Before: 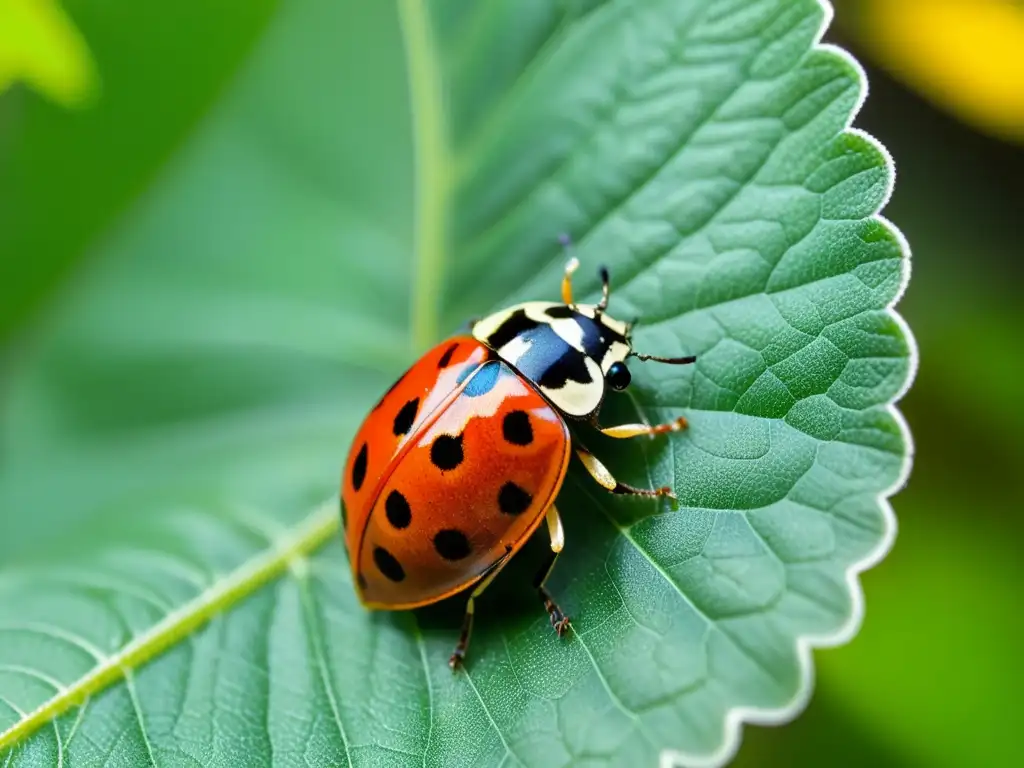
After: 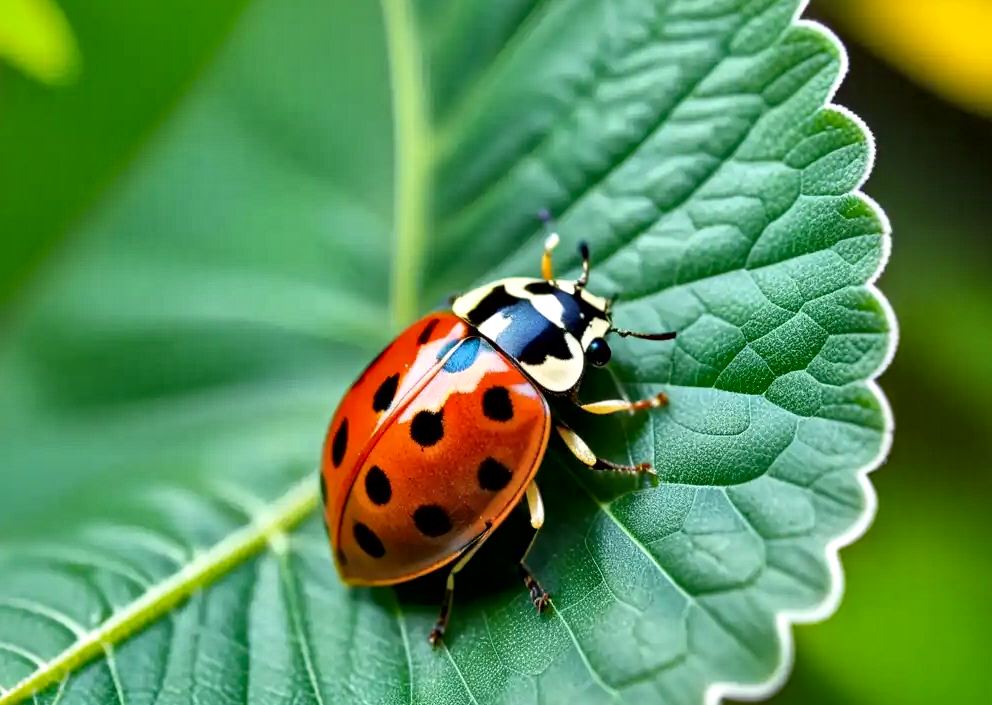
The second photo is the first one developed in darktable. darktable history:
local contrast: mode bilateral grid, contrast 20, coarseness 50, detail 171%, midtone range 0.2
shadows and highlights: low approximation 0.01, soften with gaussian
crop: left 1.964%, top 3.251%, right 1.122%, bottom 4.933%
haze removal: compatibility mode true, adaptive false
